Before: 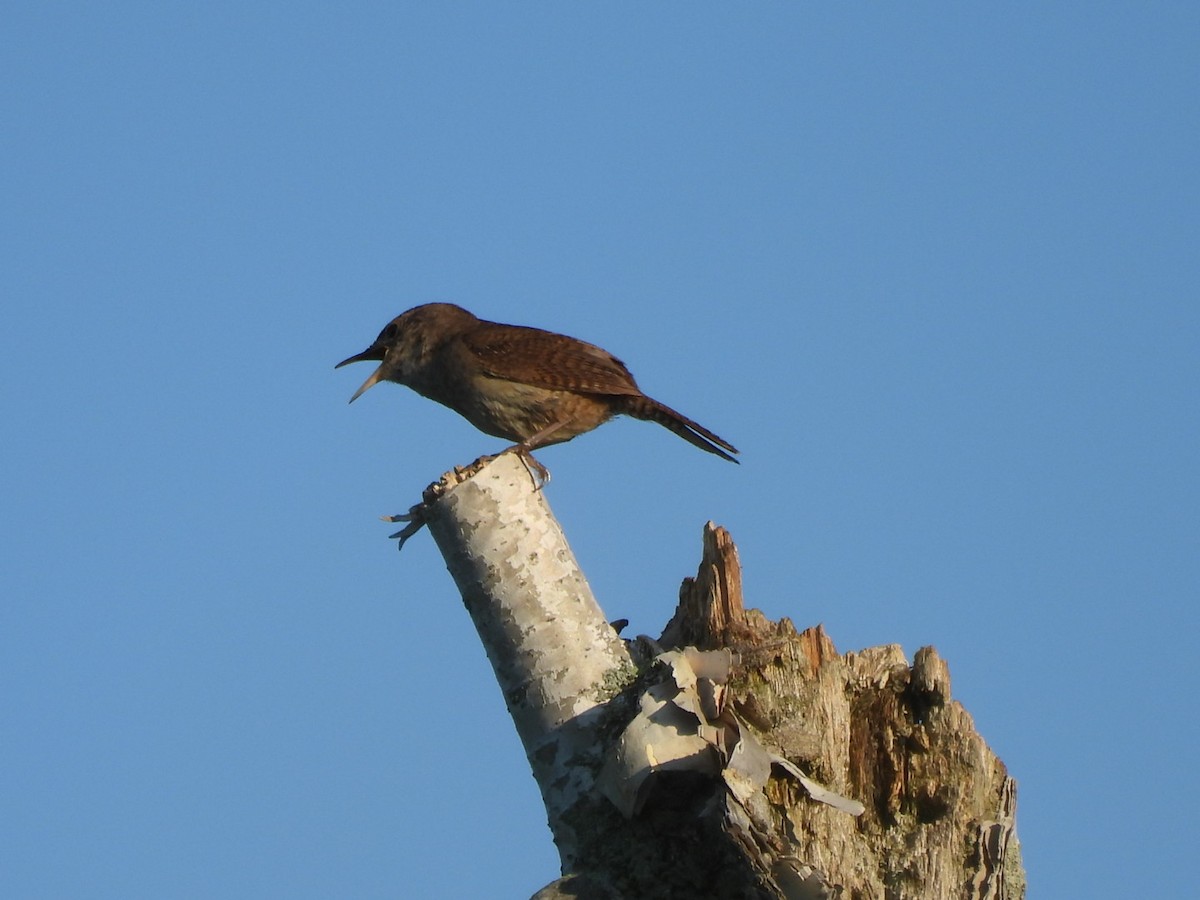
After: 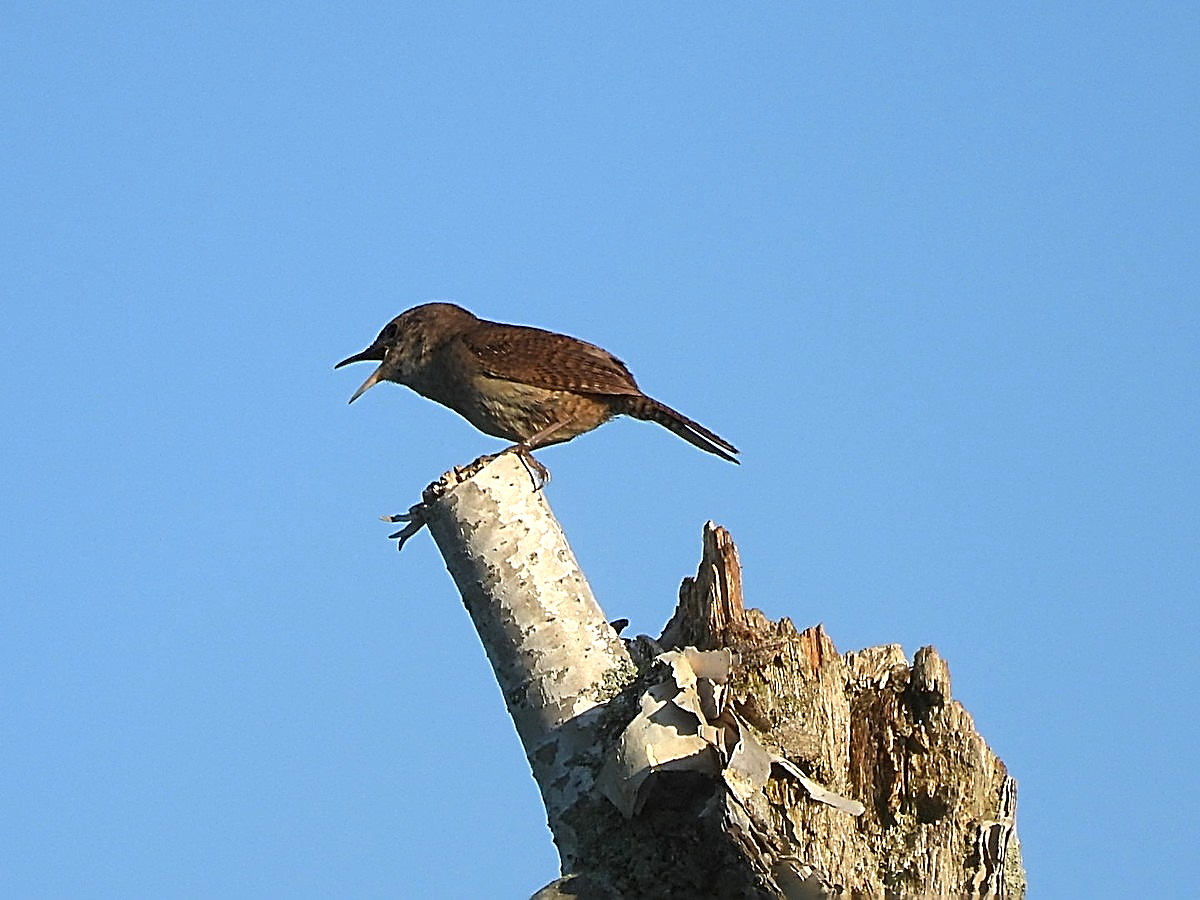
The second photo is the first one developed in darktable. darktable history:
sharpen: amount 1.997
exposure: exposure 0.577 EV
